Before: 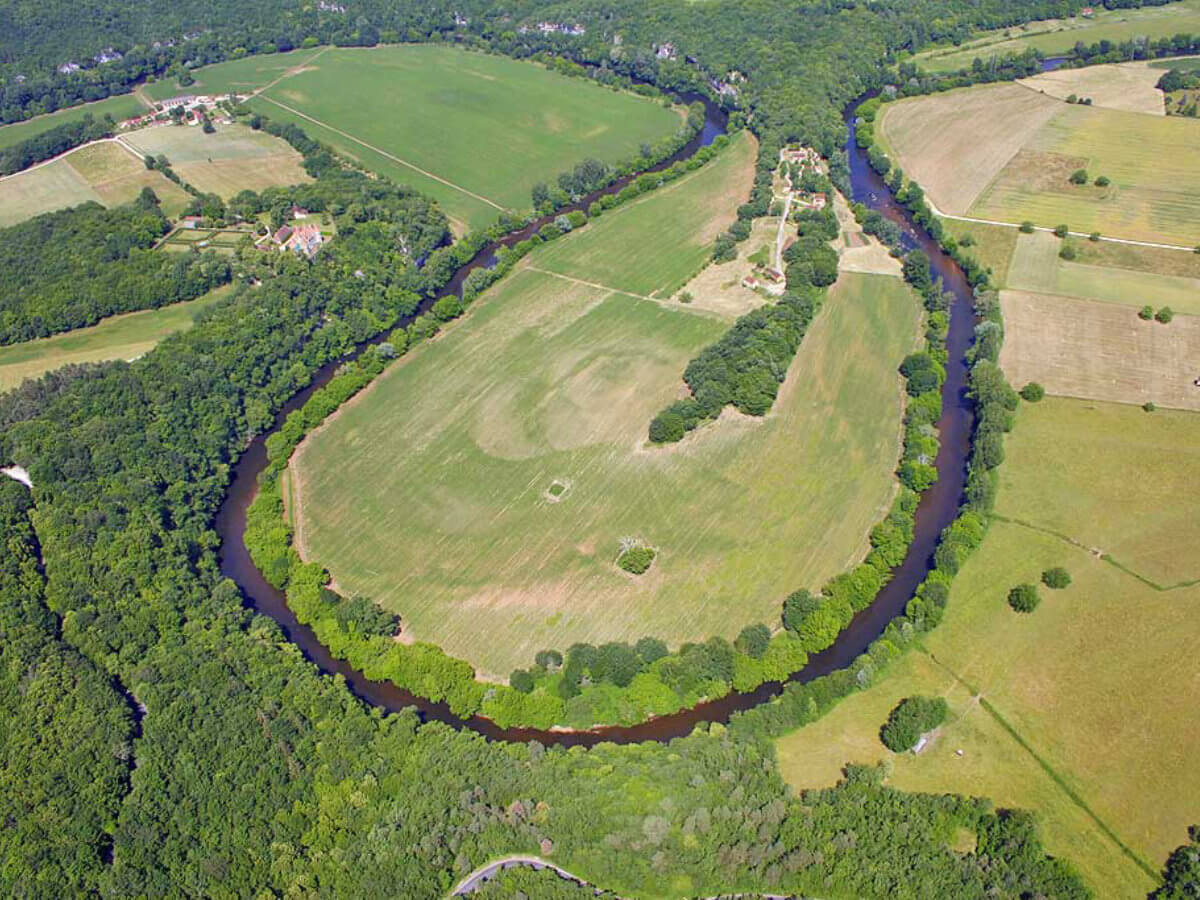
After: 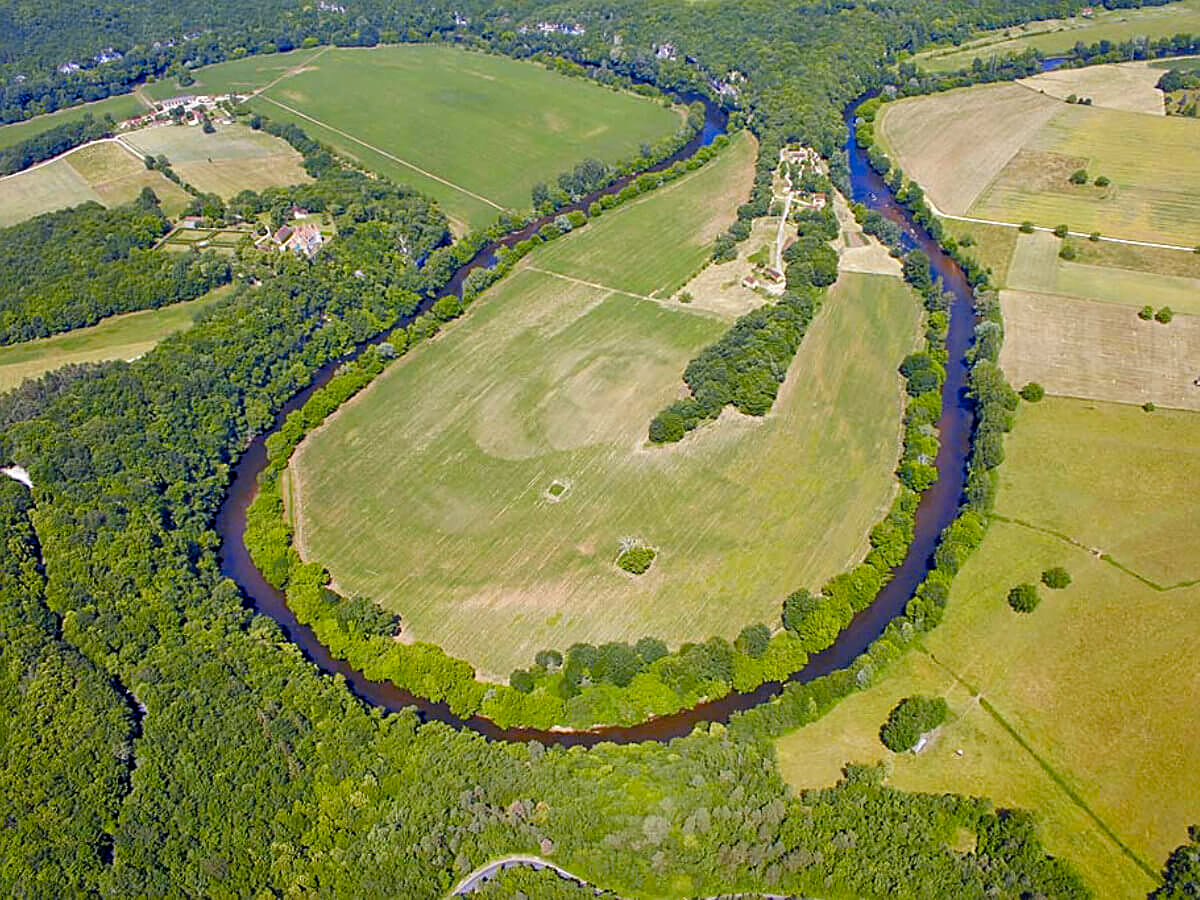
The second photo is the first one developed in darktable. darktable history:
color balance rgb: perceptual saturation grading › global saturation 20%, perceptual saturation grading › highlights -25%, perceptual saturation grading › shadows 50%
sharpen: on, module defaults
color contrast: green-magenta contrast 0.8, blue-yellow contrast 1.1, unbound 0
